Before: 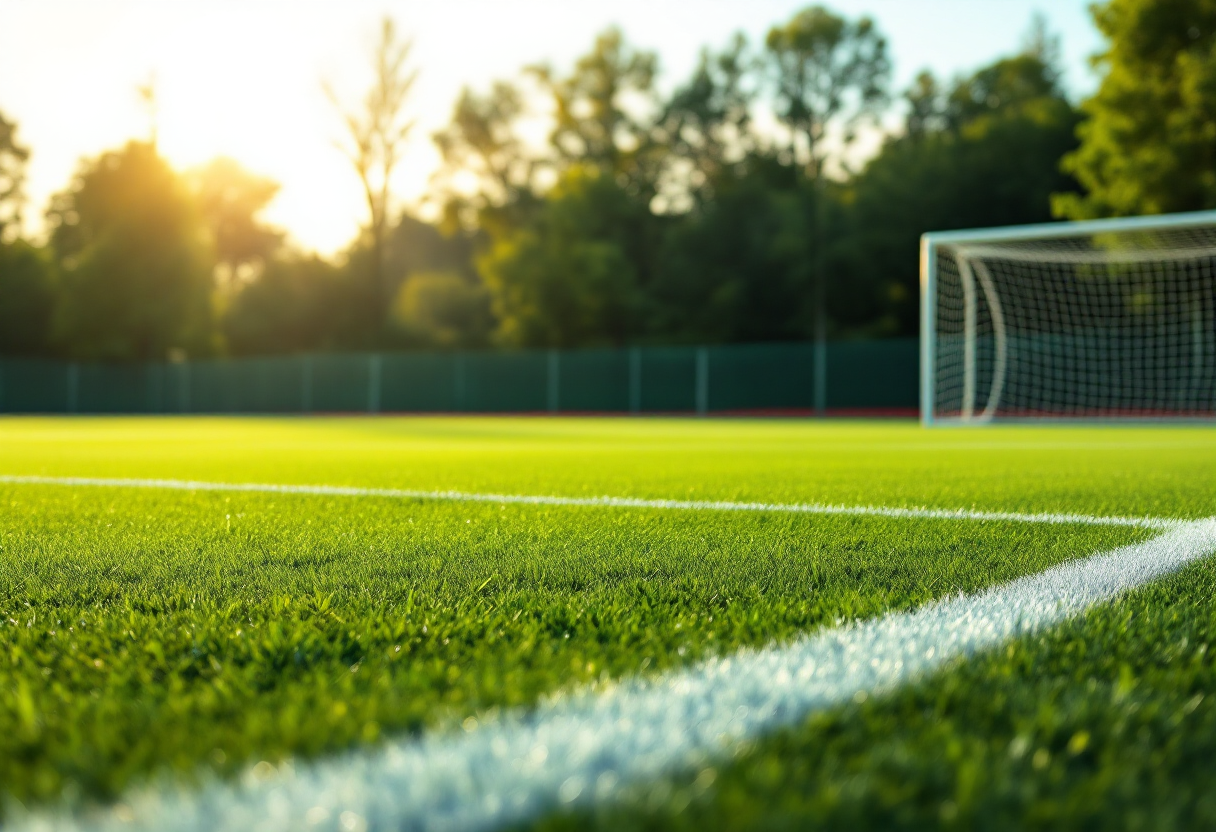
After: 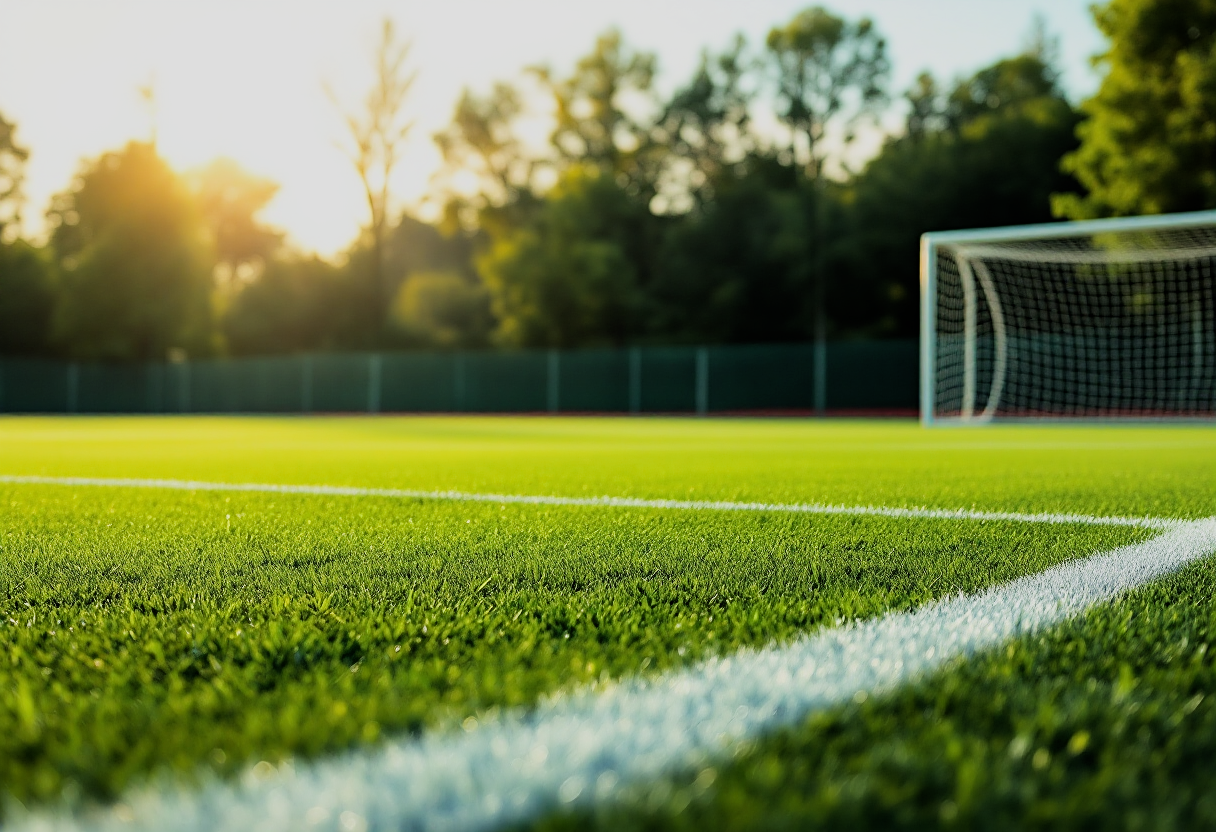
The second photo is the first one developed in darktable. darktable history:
sharpen: on, module defaults
tone equalizer: on, module defaults
filmic rgb: black relative exposure -7.65 EV, hardness 4.02, contrast 1.1, highlights saturation mix -30%
